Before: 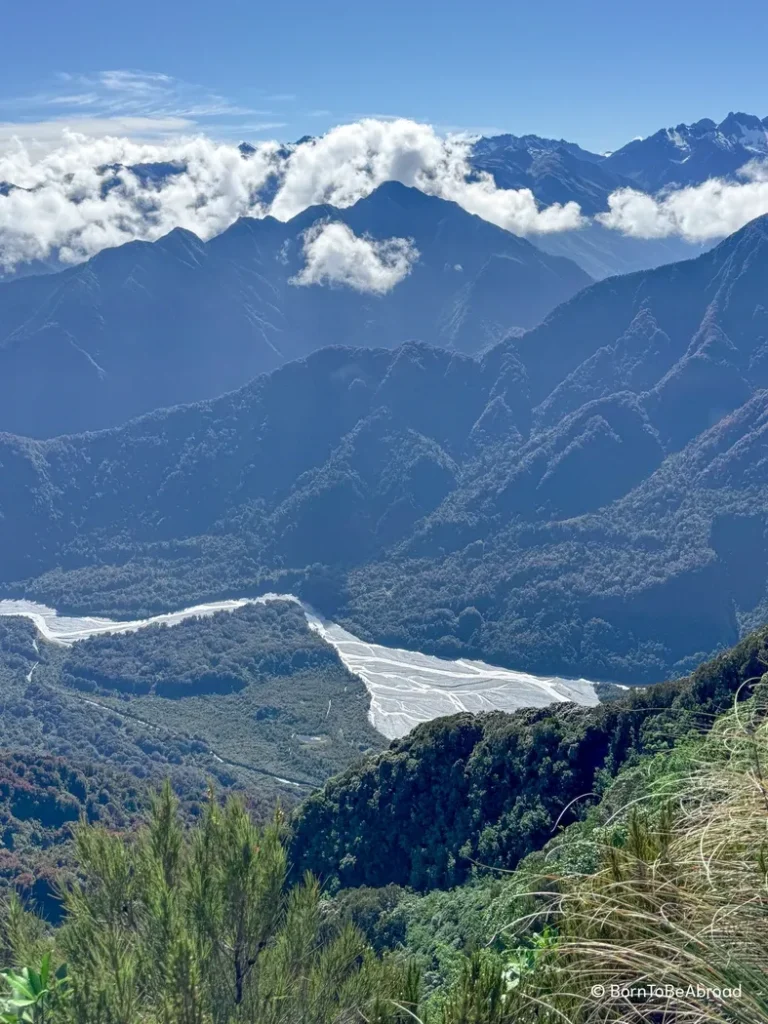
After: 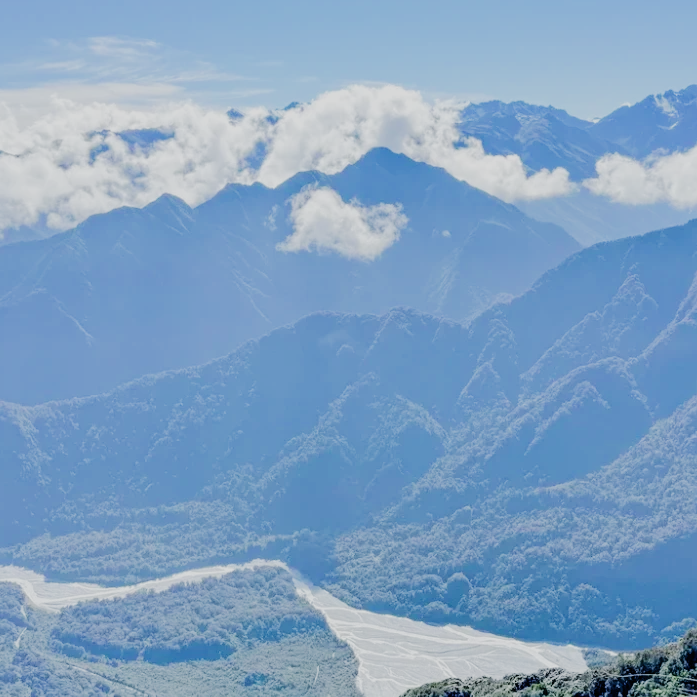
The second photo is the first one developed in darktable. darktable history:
tone equalizer: -7 EV 0.162 EV, -6 EV 0.581 EV, -5 EV 1.16 EV, -4 EV 1.37 EV, -3 EV 1.14 EV, -2 EV 0.6 EV, -1 EV 0.167 EV, edges refinement/feathering 500, mask exposure compensation -1.57 EV, preserve details no
filmic rgb: black relative exposure -7.65 EV, white relative exposure 4.56 EV, hardness 3.61, preserve chrominance no, color science v5 (2021)
crop: left 1.603%, top 3.399%, right 7.579%, bottom 28.457%
